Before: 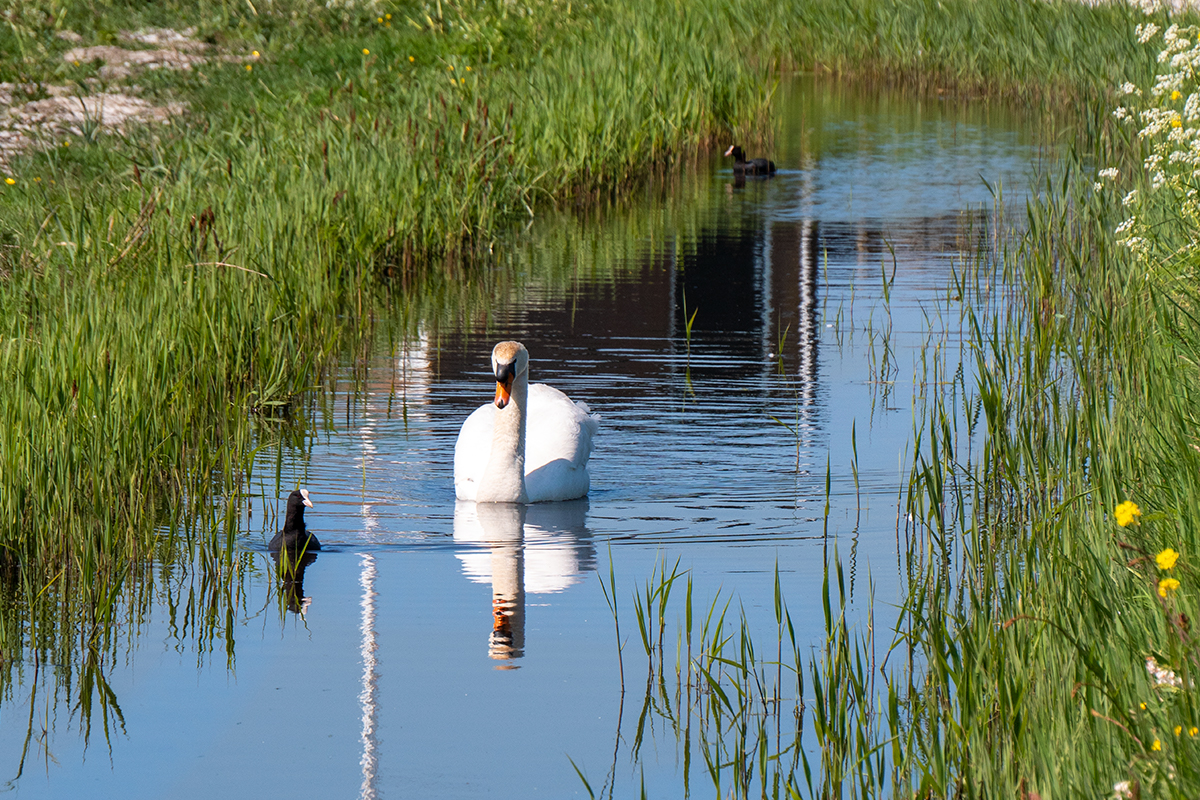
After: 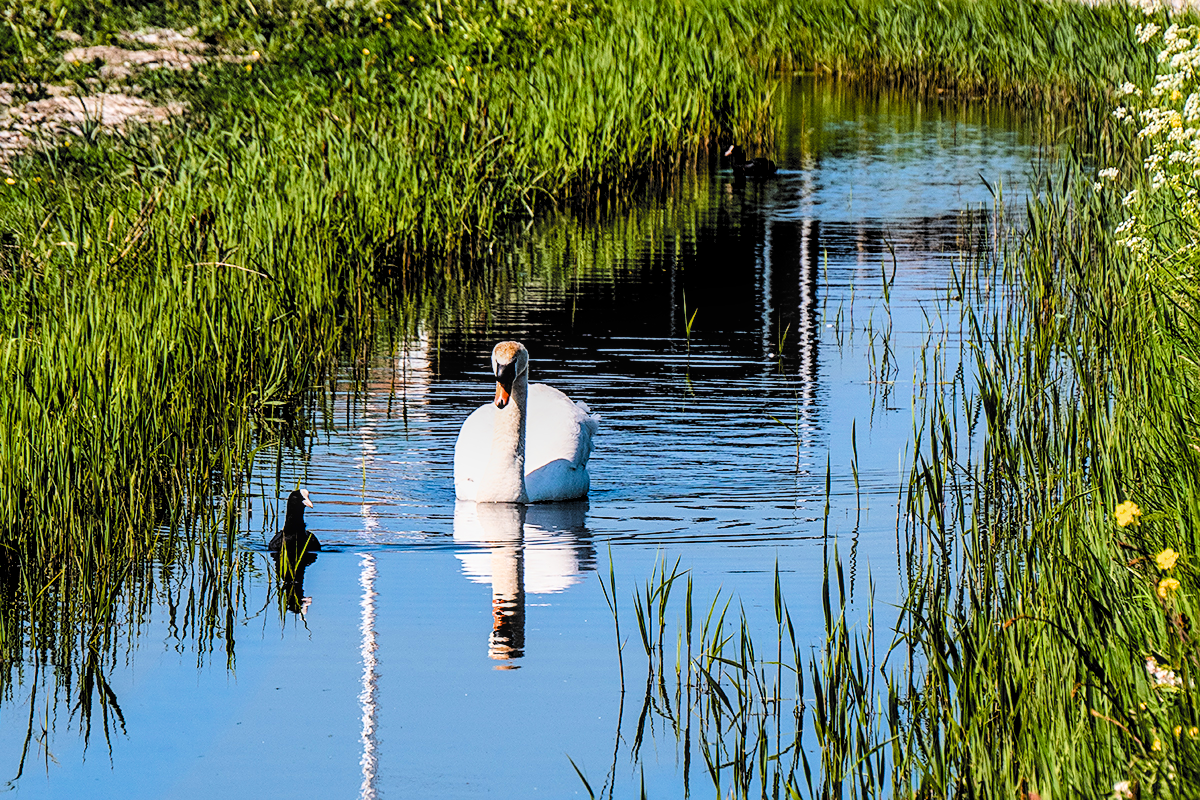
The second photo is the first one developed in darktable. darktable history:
color balance rgb: linear chroma grading › global chroma 8.72%, perceptual saturation grading › global saturation 20%, perceptual saturation grading › highlights -25.768%, perceptual saturation grading › shadows 49.694%, perceptual brilliance grading › highlights 17.323%, perceptual brilliance grading › mid-tones 30.668%, perceptual brilliance grading › shadows -30.59%
filmic rgb: black relative exposure -5.14 EV, white relative exposure 3.96 EV, hardness 2.88, contrast 1.399, highlights saturation mix -28.54%, color science v6 (2022)
local contrast: on, module defaults
exposure: exposure -0.045 EV, compensate exposure bias true, compensate highlight preservation false
sharpen: on, module defaults
